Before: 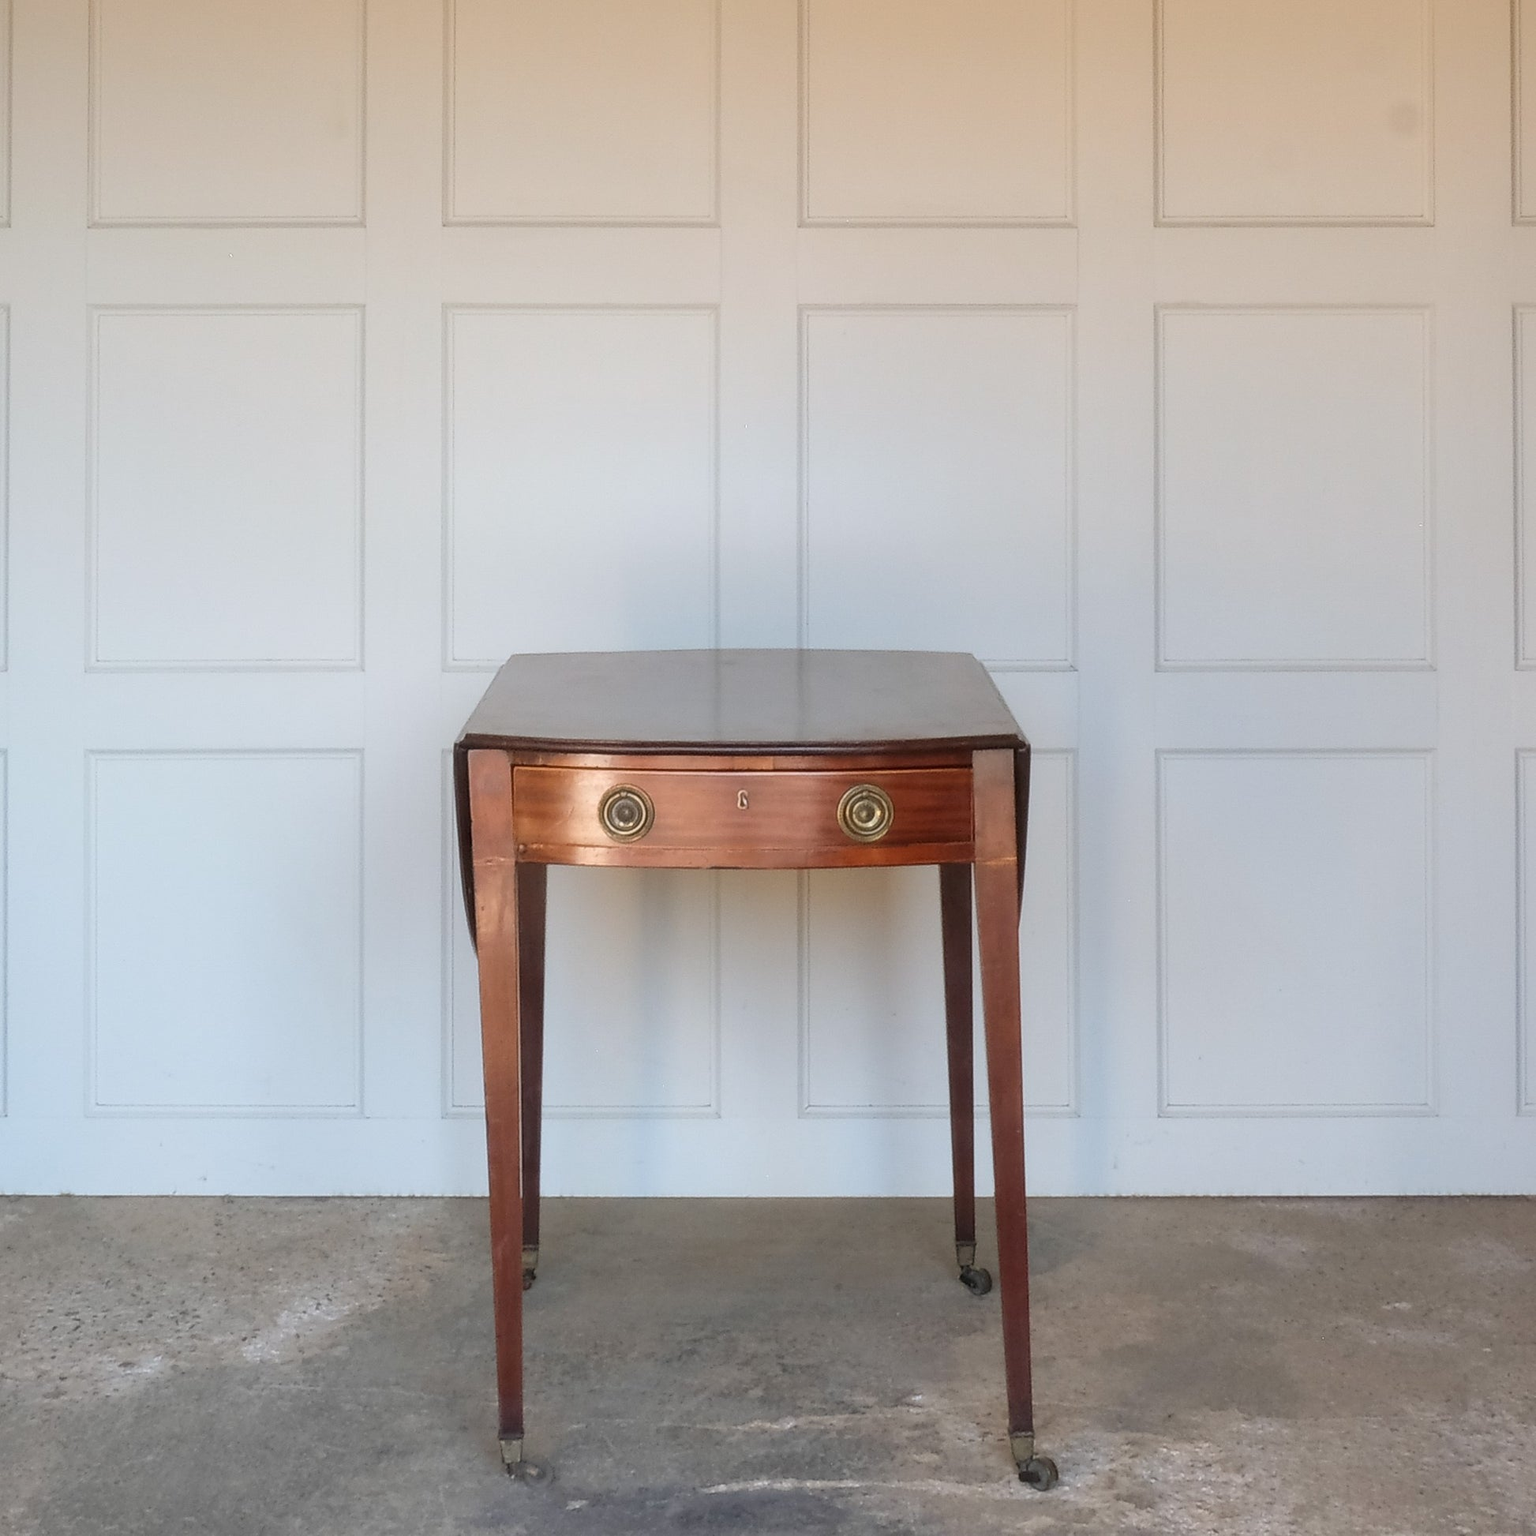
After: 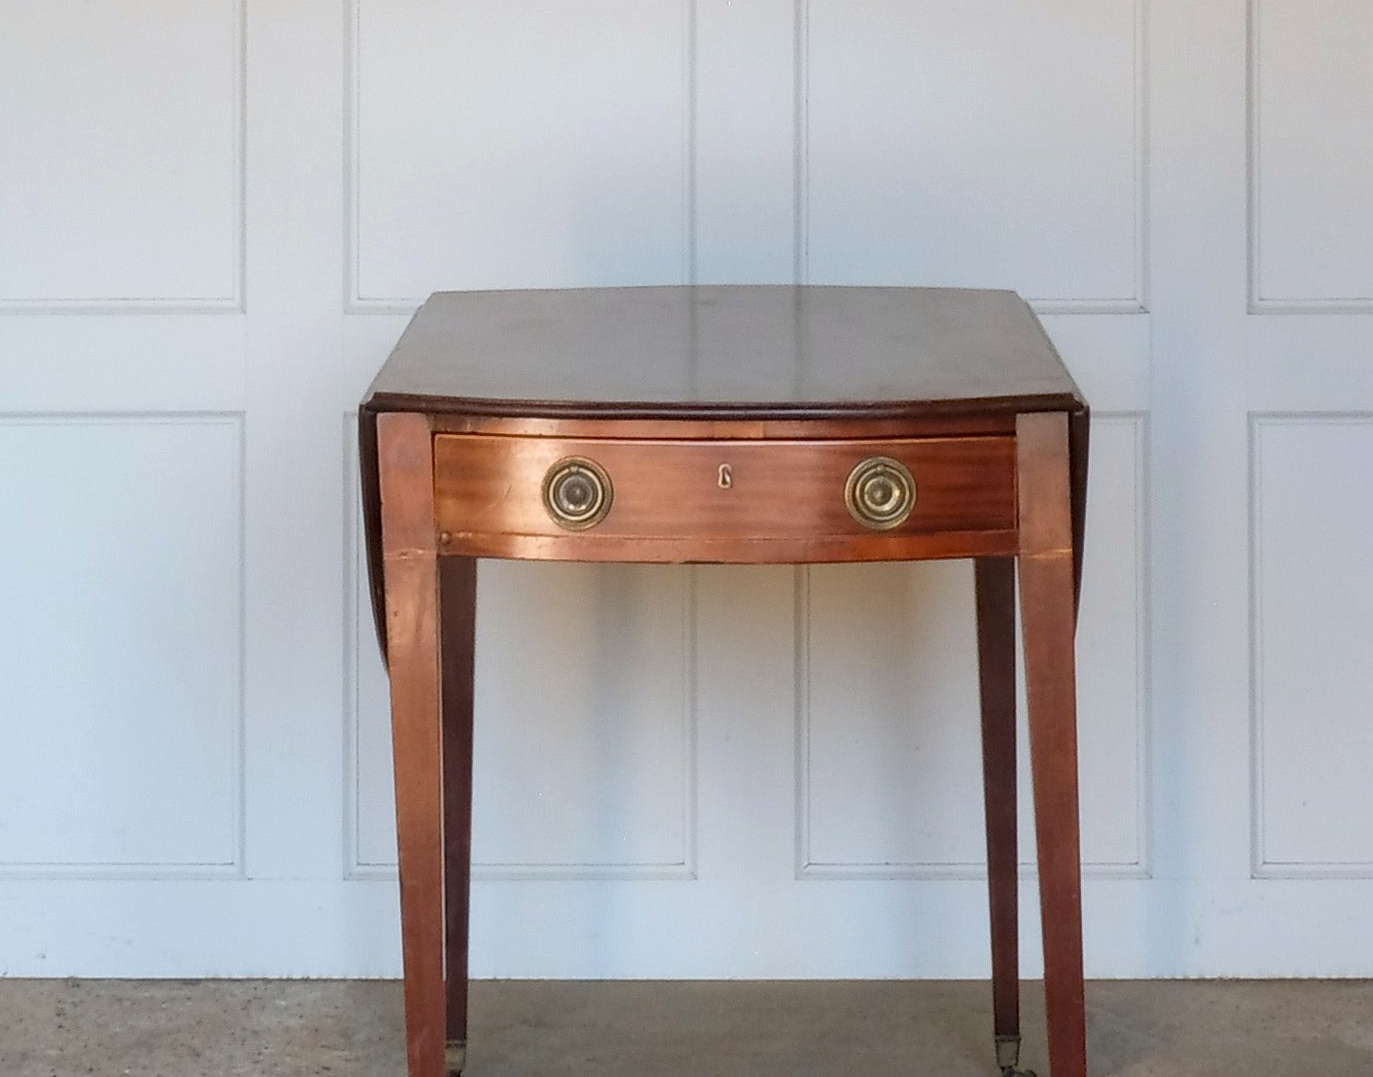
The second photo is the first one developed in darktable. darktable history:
crop: left 11.123%, top 27.61%, right 18.3%, bottom 17.034%
haze removal: on, module defaults
